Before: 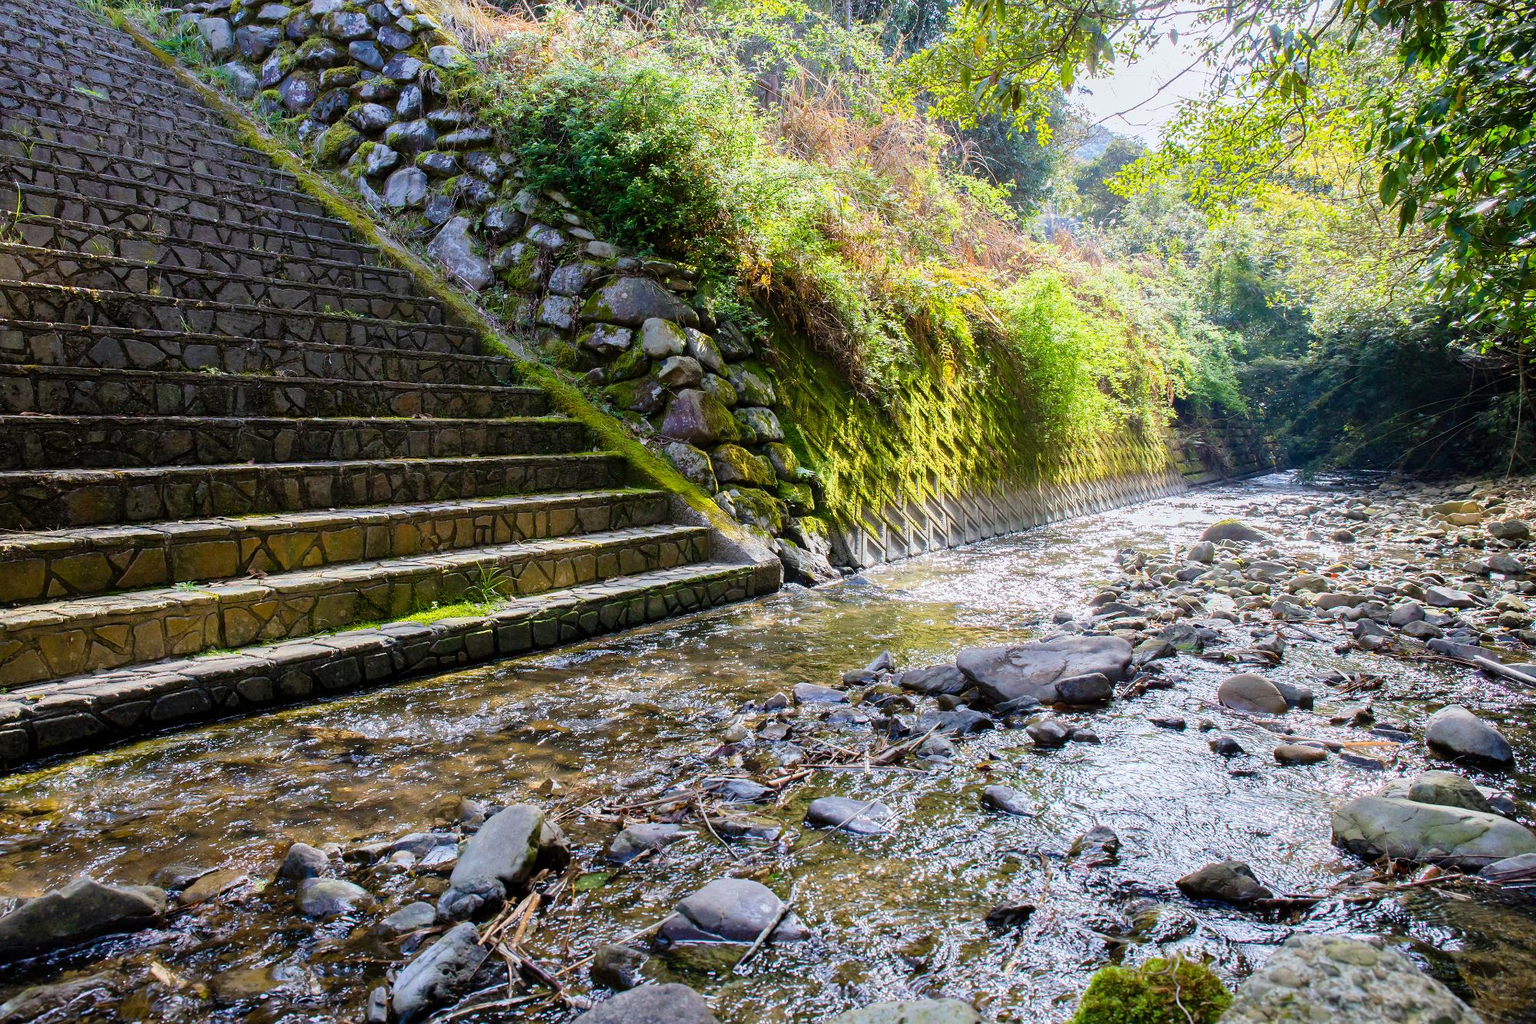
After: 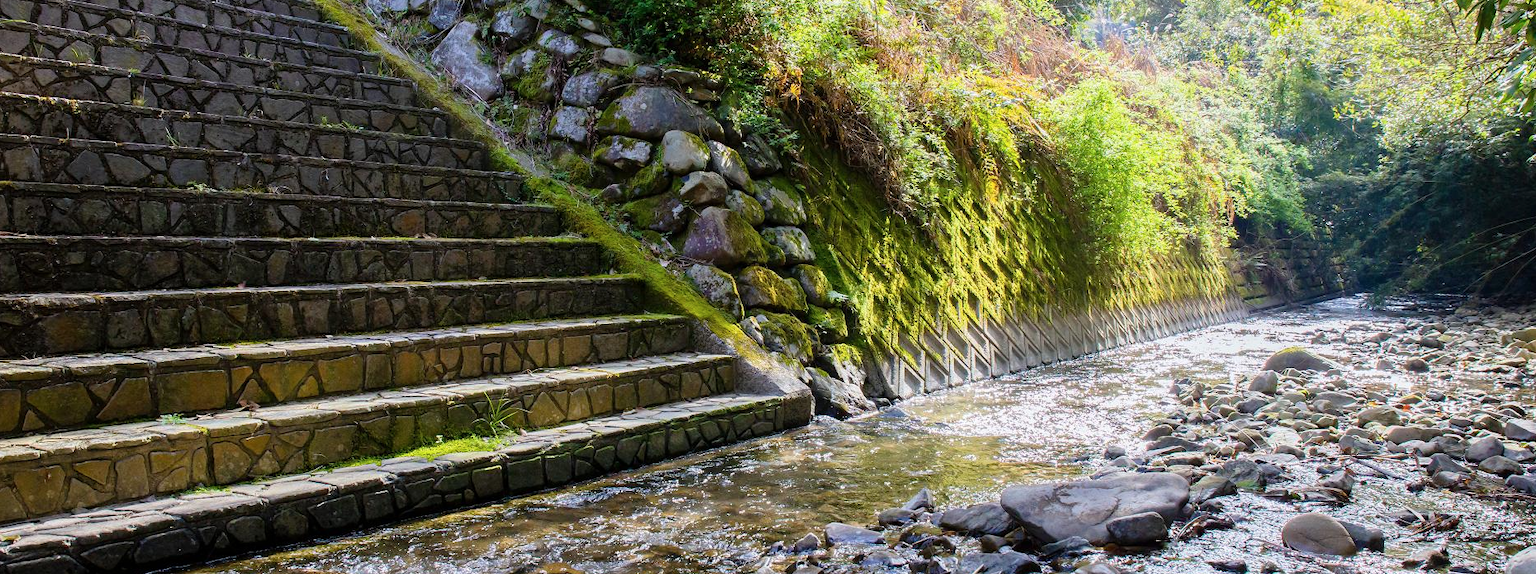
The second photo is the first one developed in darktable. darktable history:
crop: left 1.744%, top 19.225%, right 5.069%, bottom 28.357%
contrast brightness saturation: saturation -0.05
white balance: emerald 1
